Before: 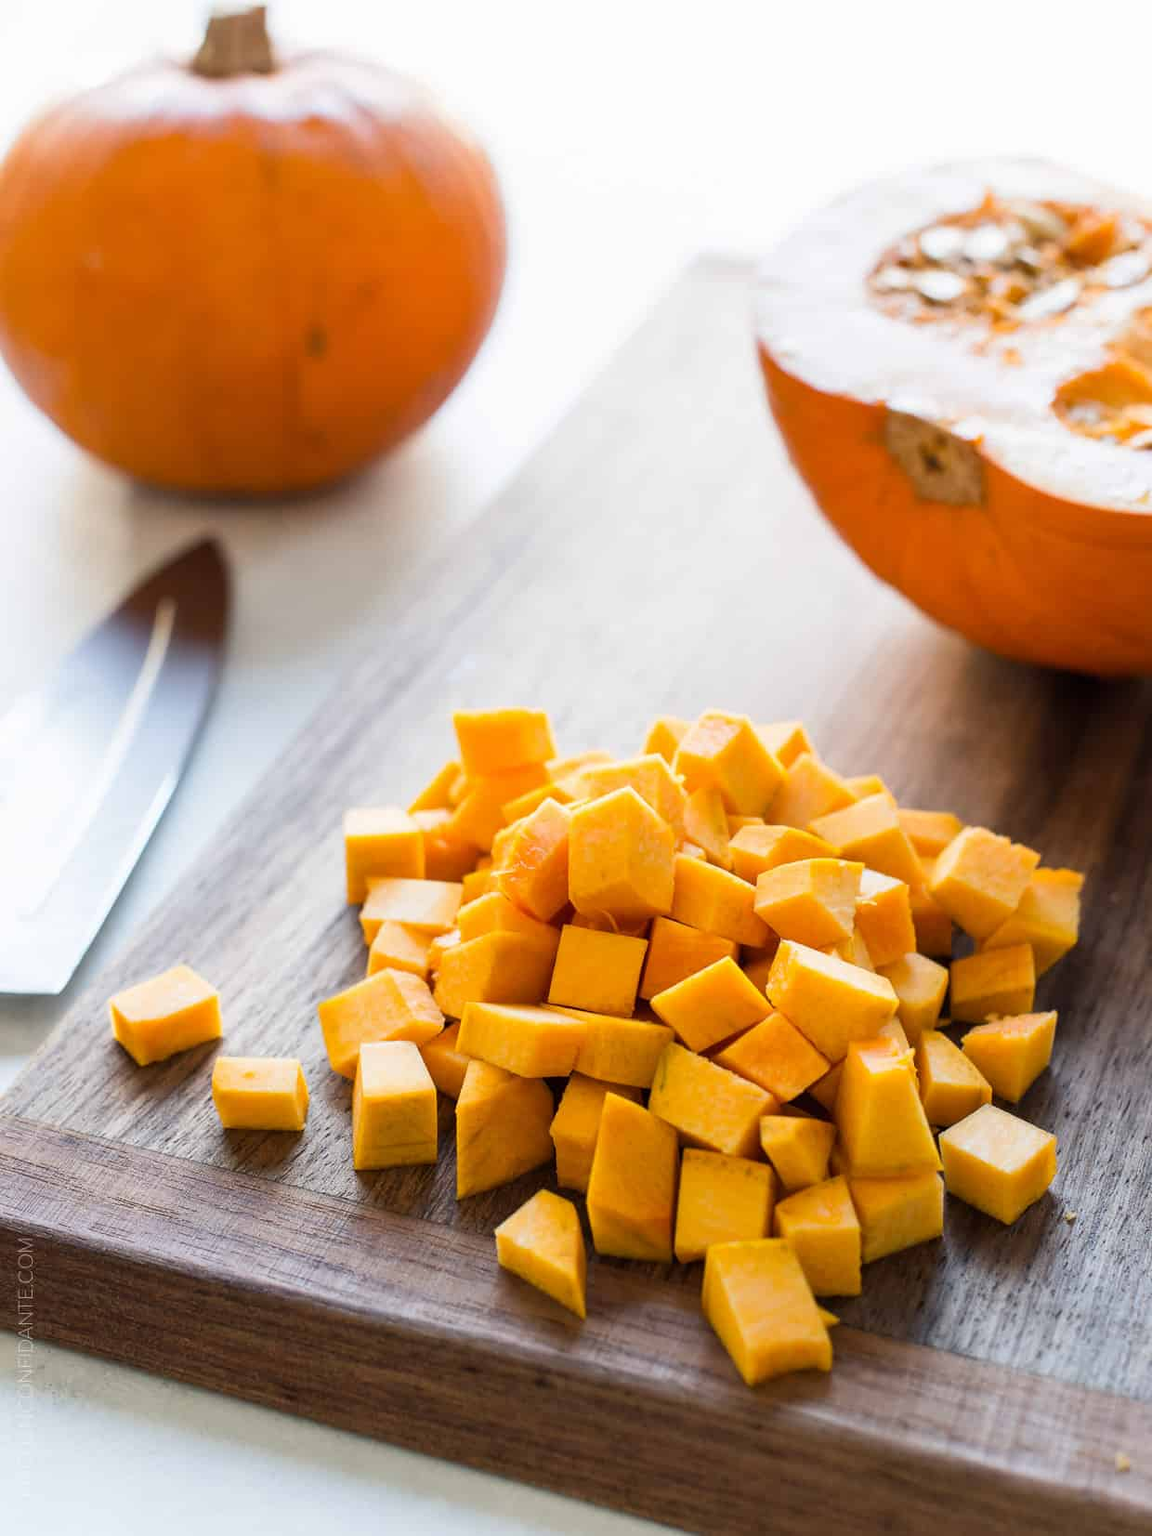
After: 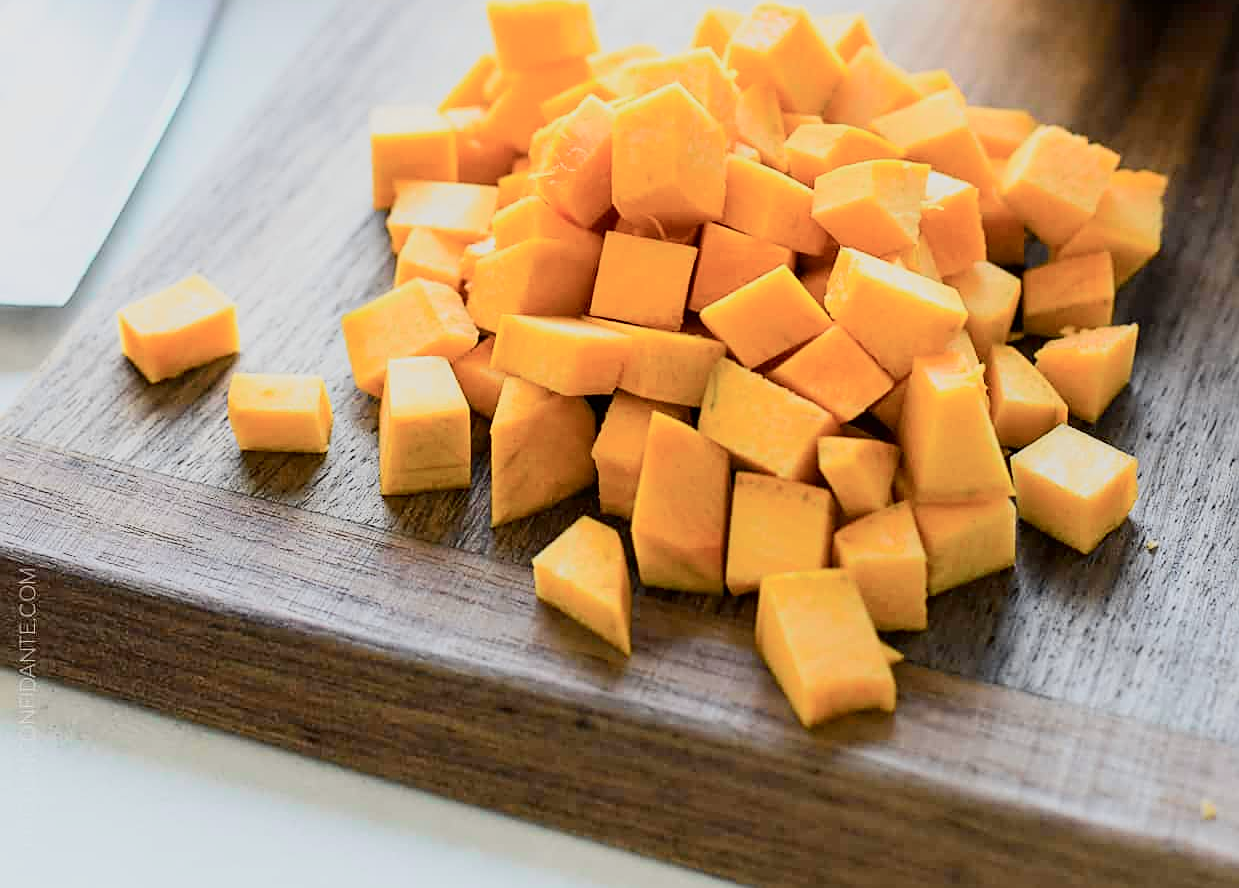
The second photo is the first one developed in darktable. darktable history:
tone curve: curves: ch0 [(0, 0) (0.048, 0.024) (0.099, 0.082) (0.227, 0.255) (0.407, 0.482) (0.543, 0.634) (0.719, 0.77) (0.837, 0.843) (1, 0.906)]; ch1 [(0, 0) (0.3, 0.268) (0.404, 0.374) (0.475, 0.463) (0.501, 0.499) (0.514, 0.502) (0.551, 0.541) (0.643, 0.648) (0.682, 0.674) (0.802, 0.812) (1, 1)]; ch2 [(0, 0) (0.259, 0.207) (0.323, 0.311) (0.364, 0.368) (0.442, 0.461) (0.498, 0.498) (0.531, 0.528) (0.581, 0.602) (0.629, 0.659) (0.768, 0.728) (1, 1)], color space Lab, independent channels, preserve colors none
crop and rotate: top 46.237%
sharpen: on, module defaults
